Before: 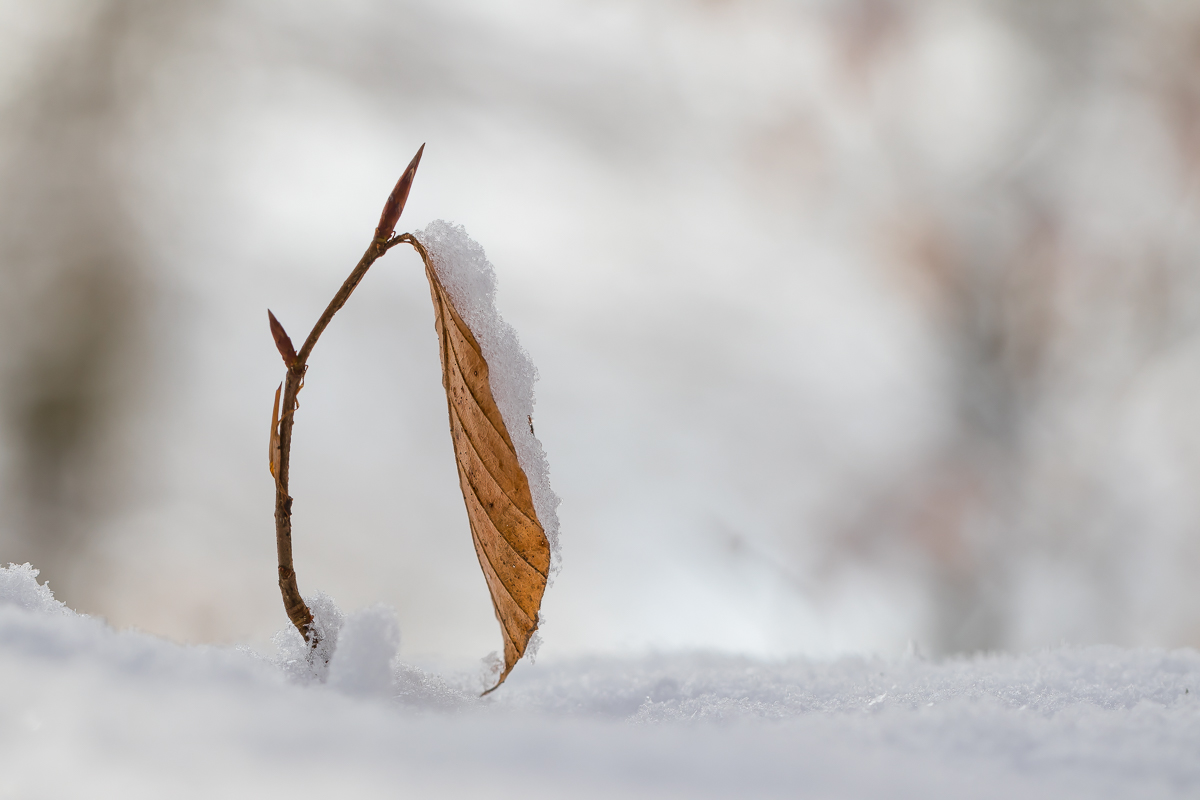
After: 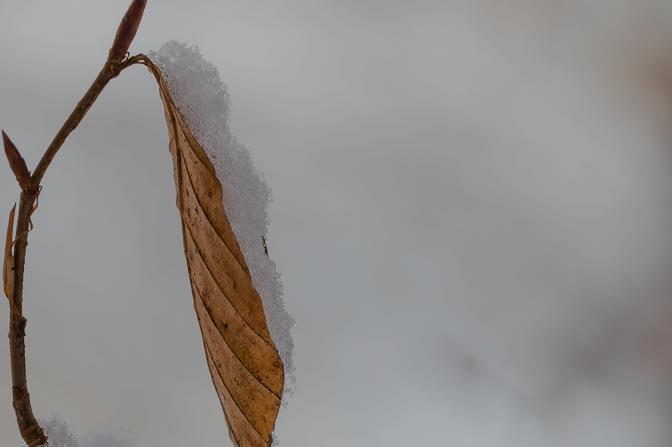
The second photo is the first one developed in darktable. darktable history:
crop and rotate: left 22.19%, top 22.377%, right 21.76%, bottom 21.724%
exposure: compensate exposure bias true, compensate highlight preservation false
